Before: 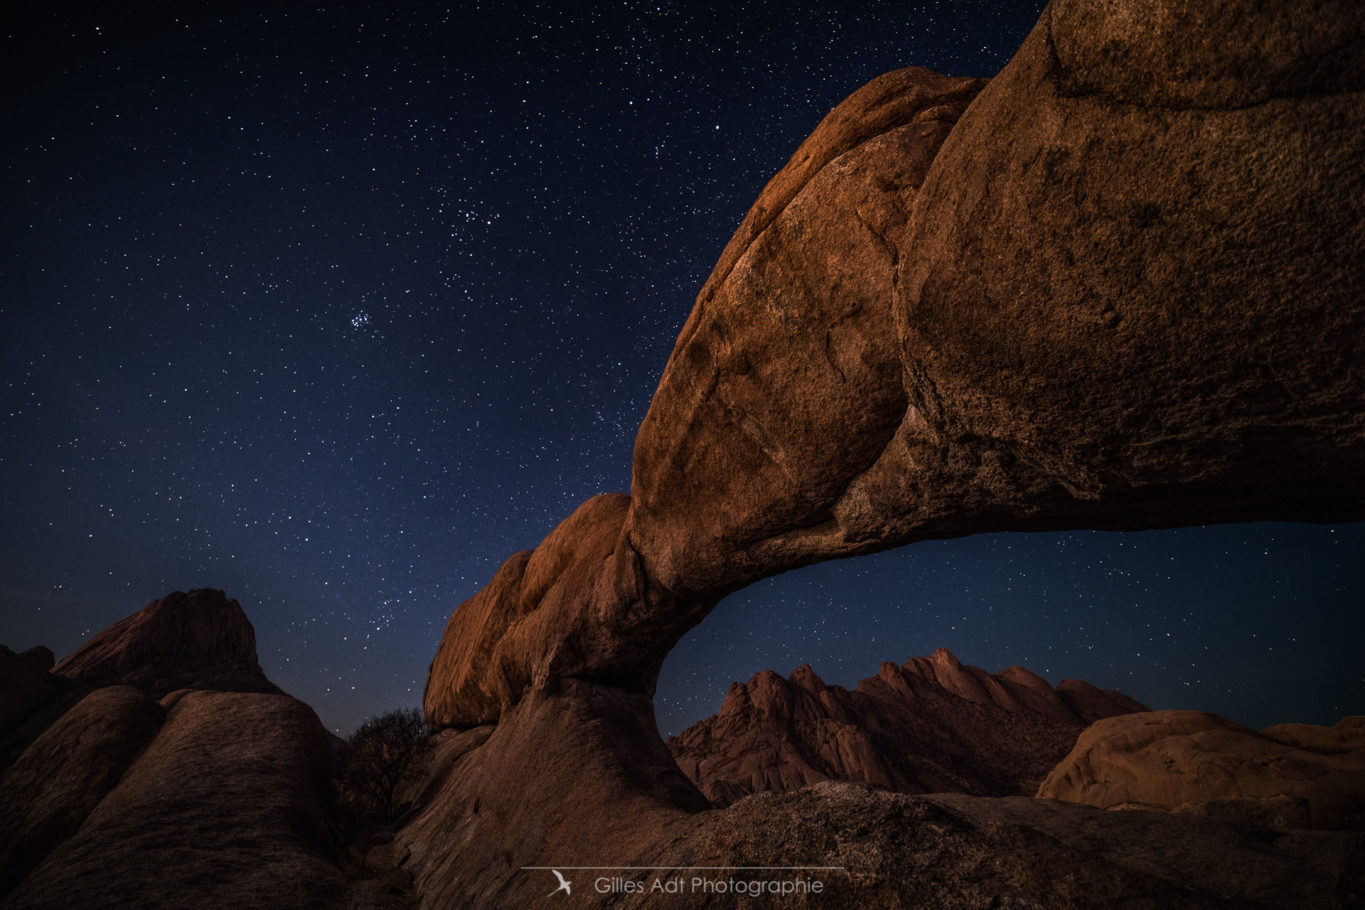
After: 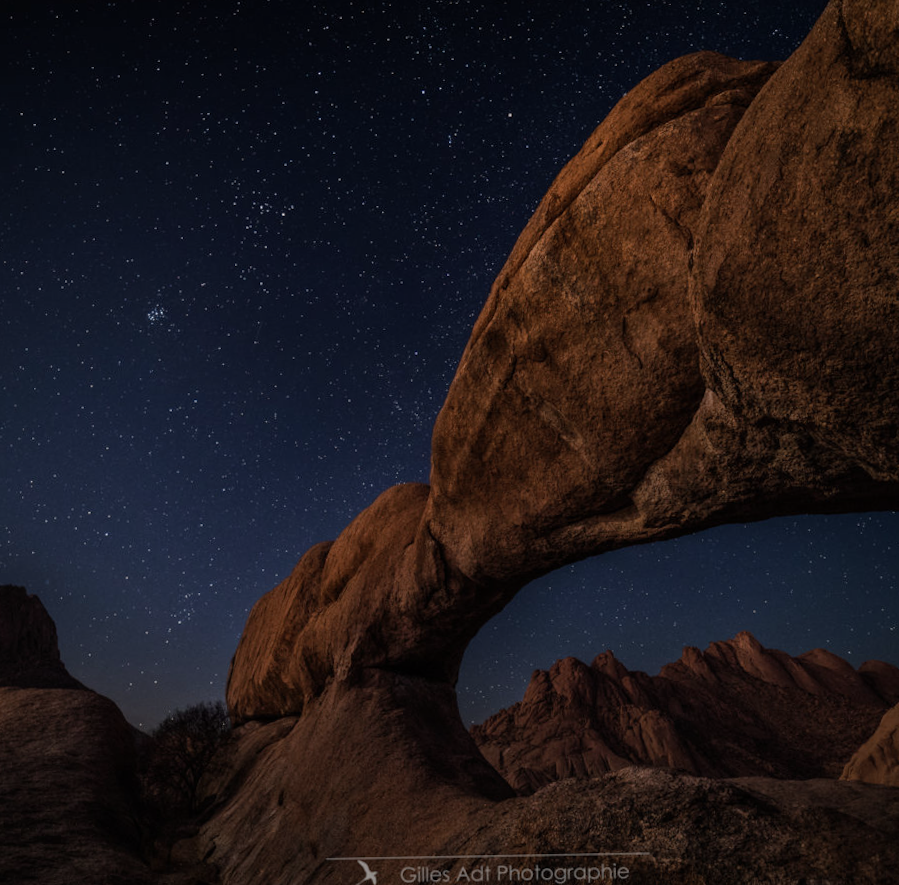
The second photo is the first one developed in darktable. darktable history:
shadows and highlights: shadows 19.13, highlights -83.41, soften with gaussian
base curve: curves: ch0 [(0, 0) (0.826, 0.587) (1, 1)]
rotate and perspective: rotation -1°, crop left 0.011, crop right 0.989, crop top 0.025, crop bottom 0.975
crop and rotate: left 14.385%, right 18.948%
